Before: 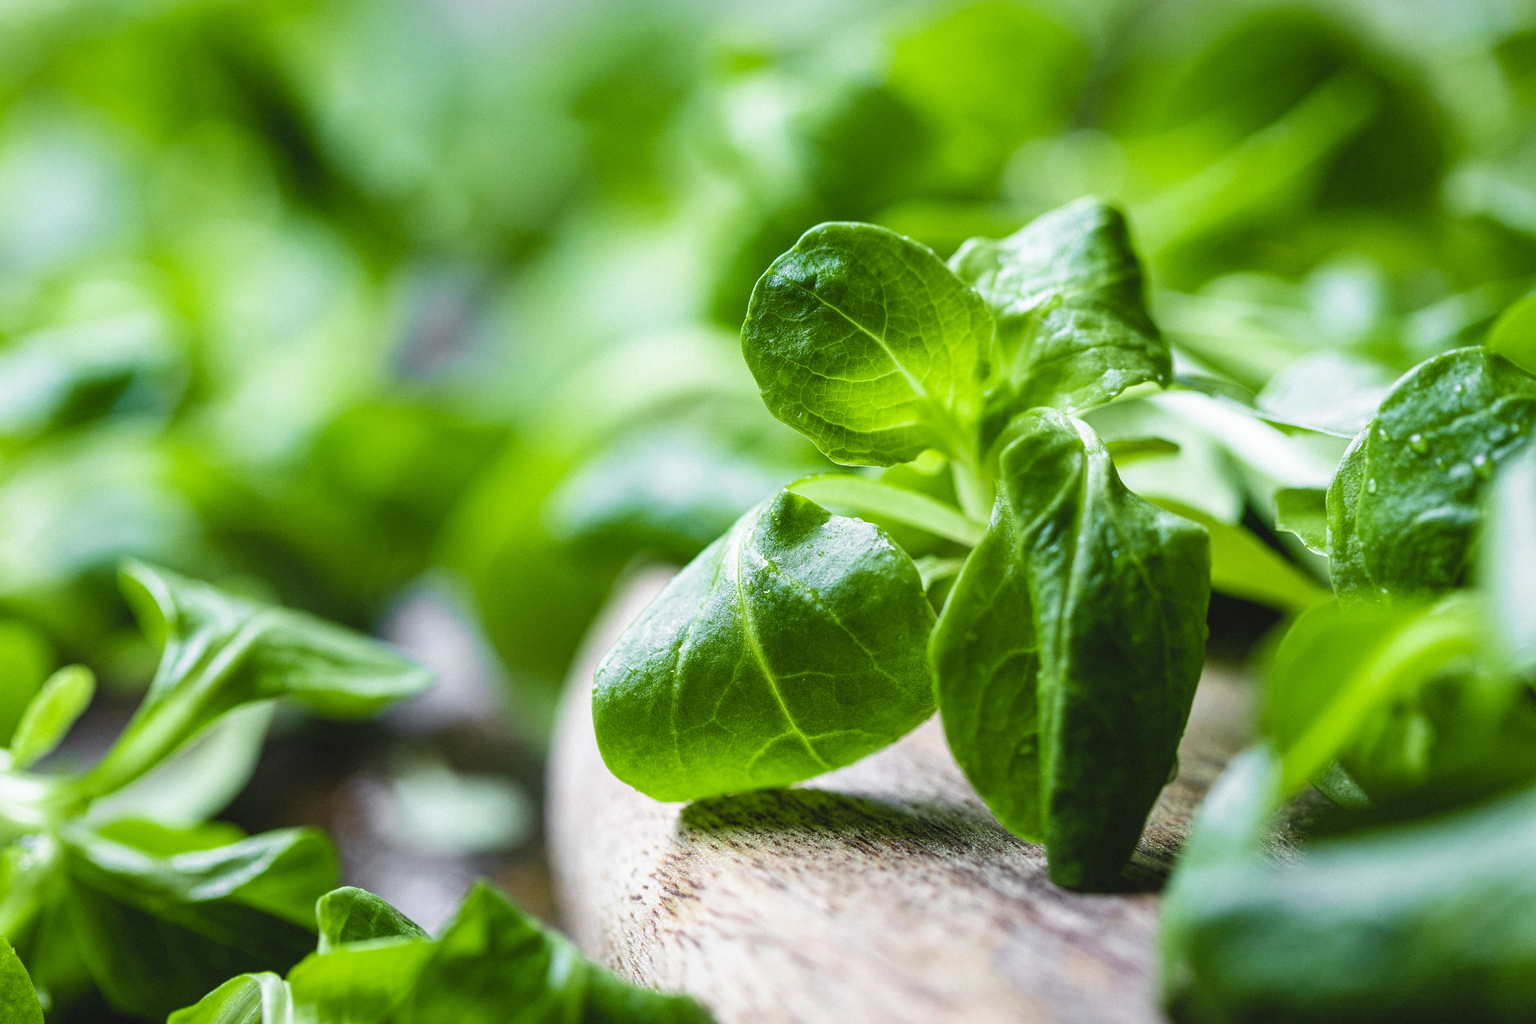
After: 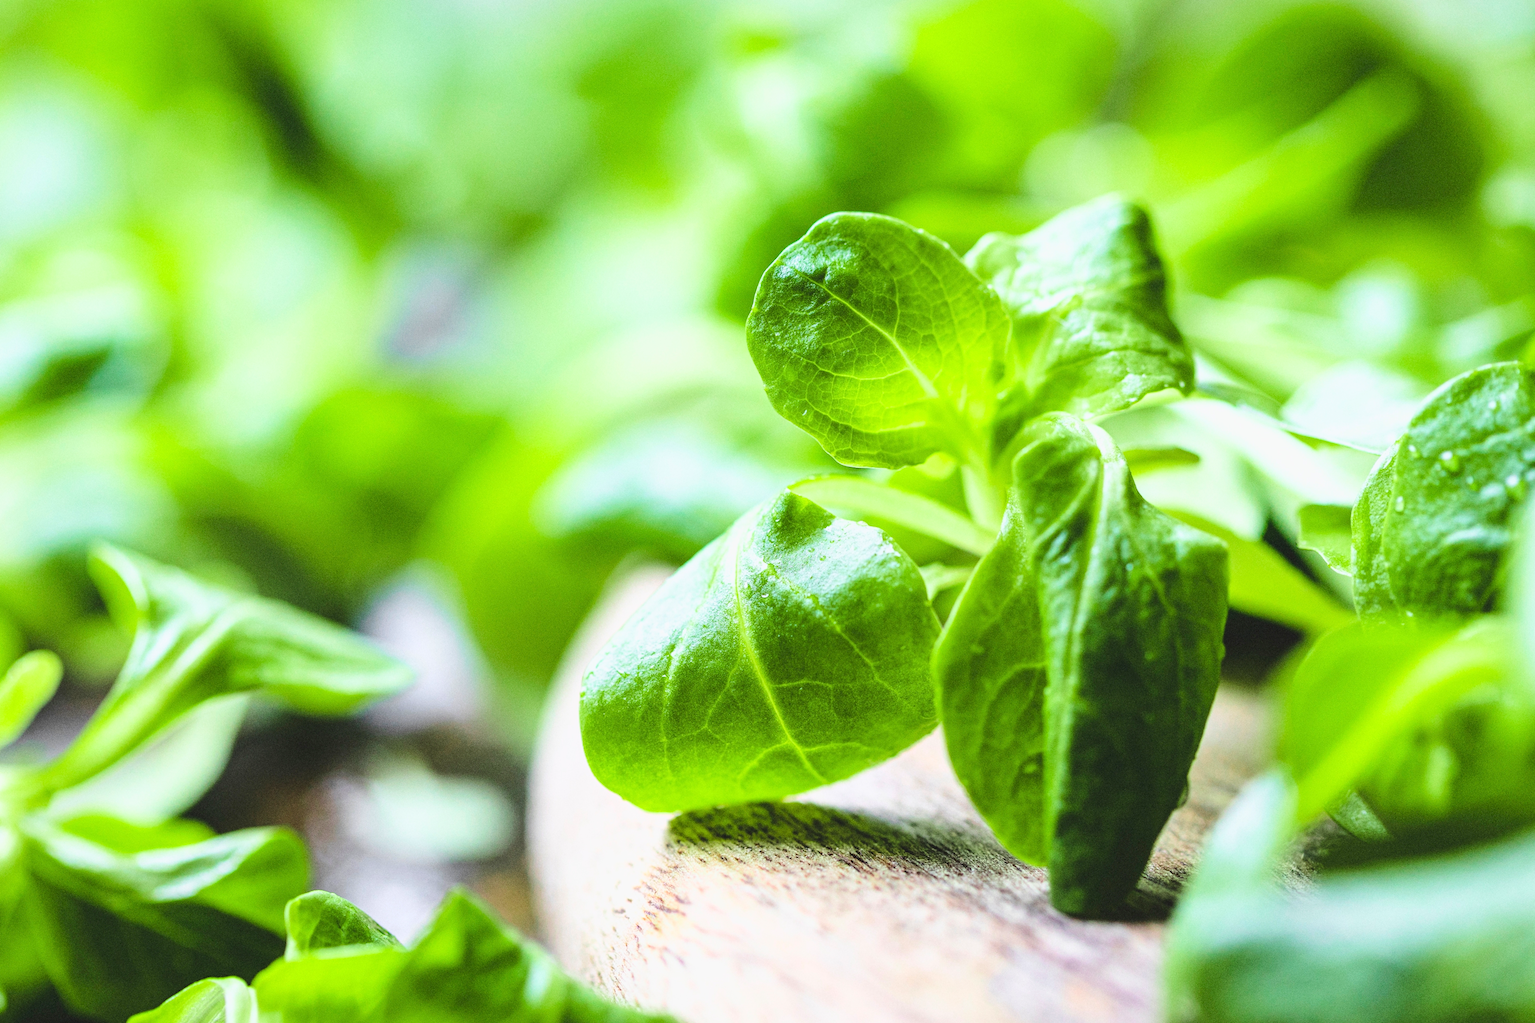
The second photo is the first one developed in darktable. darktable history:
crop and rotate: angle -1.69°
base curve: curves: ch0 [(0, 0) (0.025, 0.046) (0.112, 0.277) (0.467, 0.74) (0.814, 0.929) (1, 0.942)]
